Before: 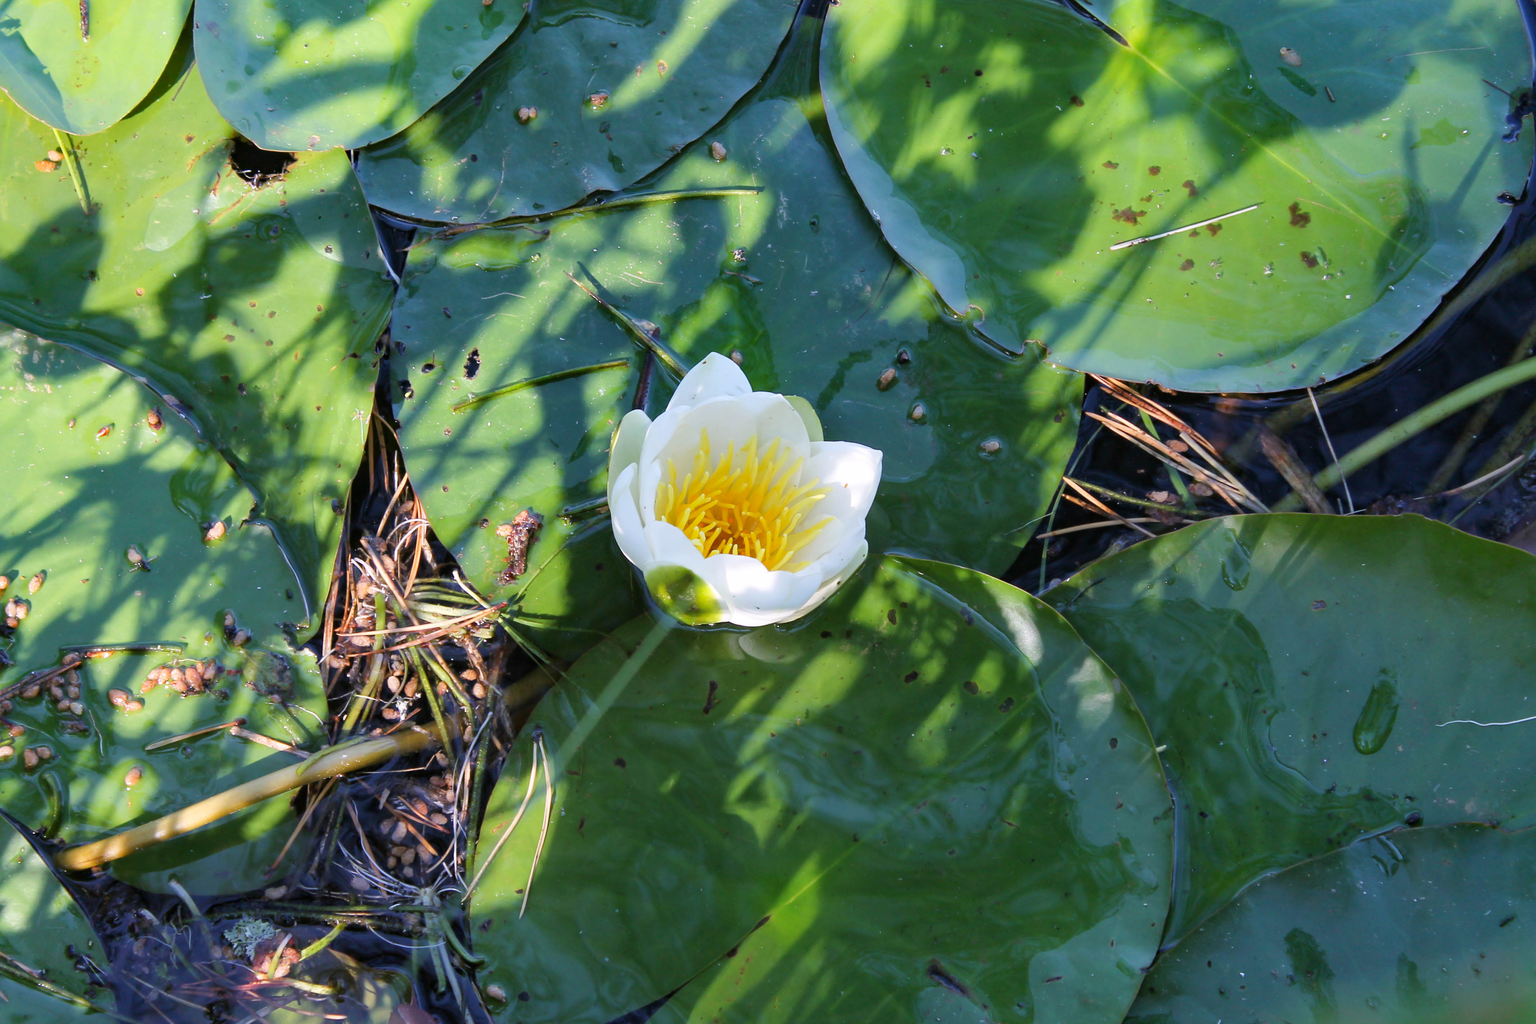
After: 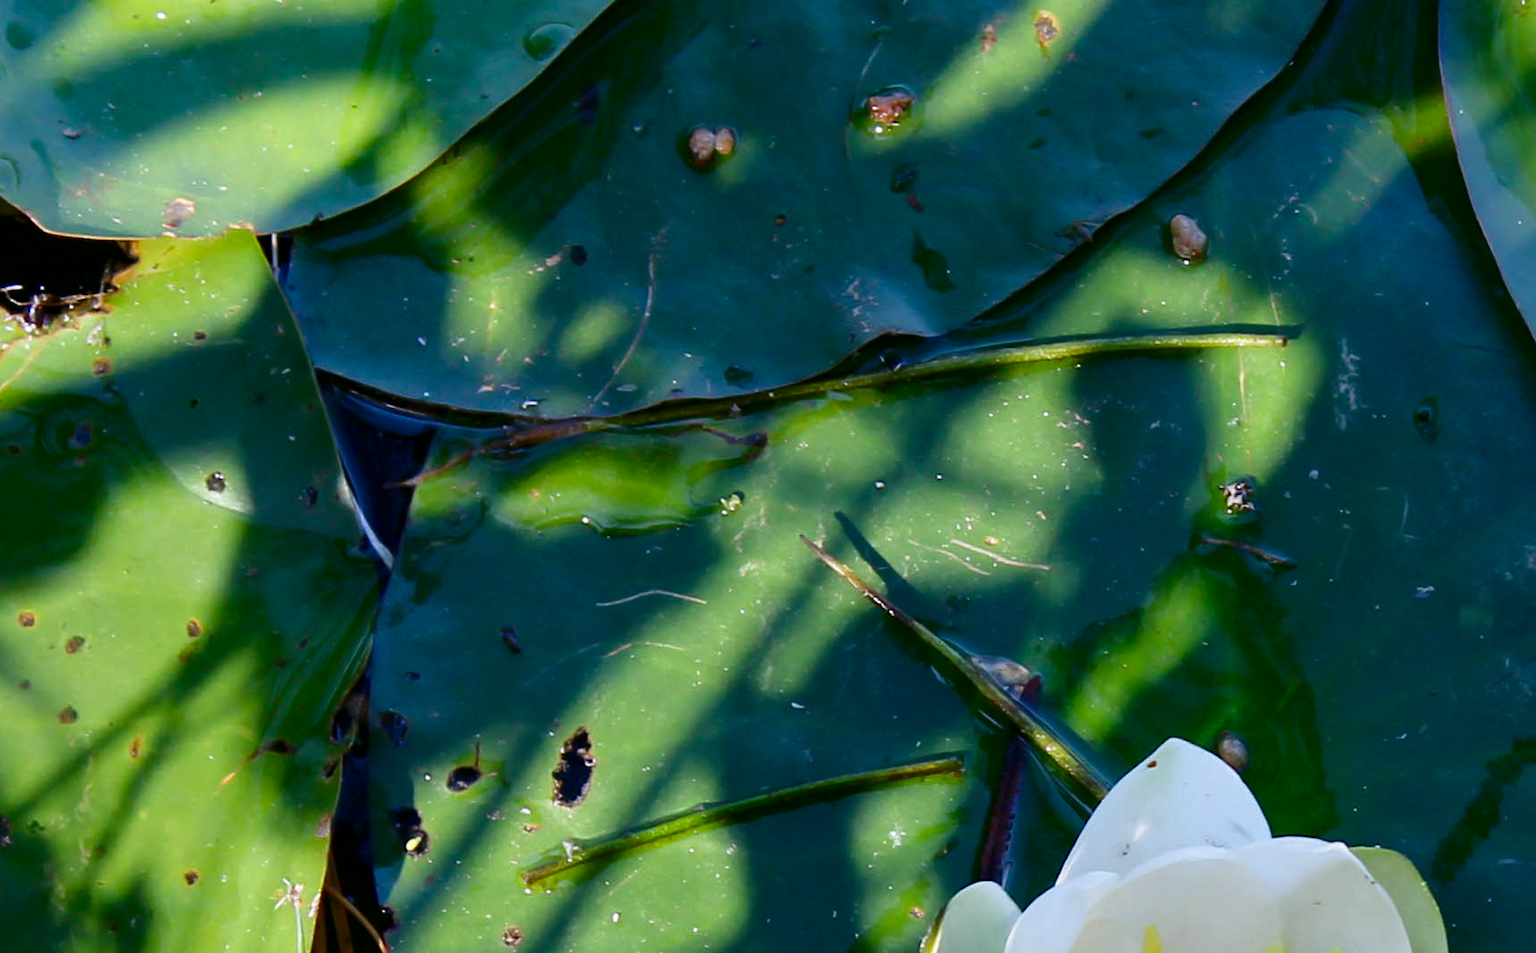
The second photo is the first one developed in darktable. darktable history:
contrast brightness saturation: contrast 0.1, brightness -0.278, saturation 0.15
crop: left 15.764%, top 5.446%, right 44.076%, bottom 57.135%
